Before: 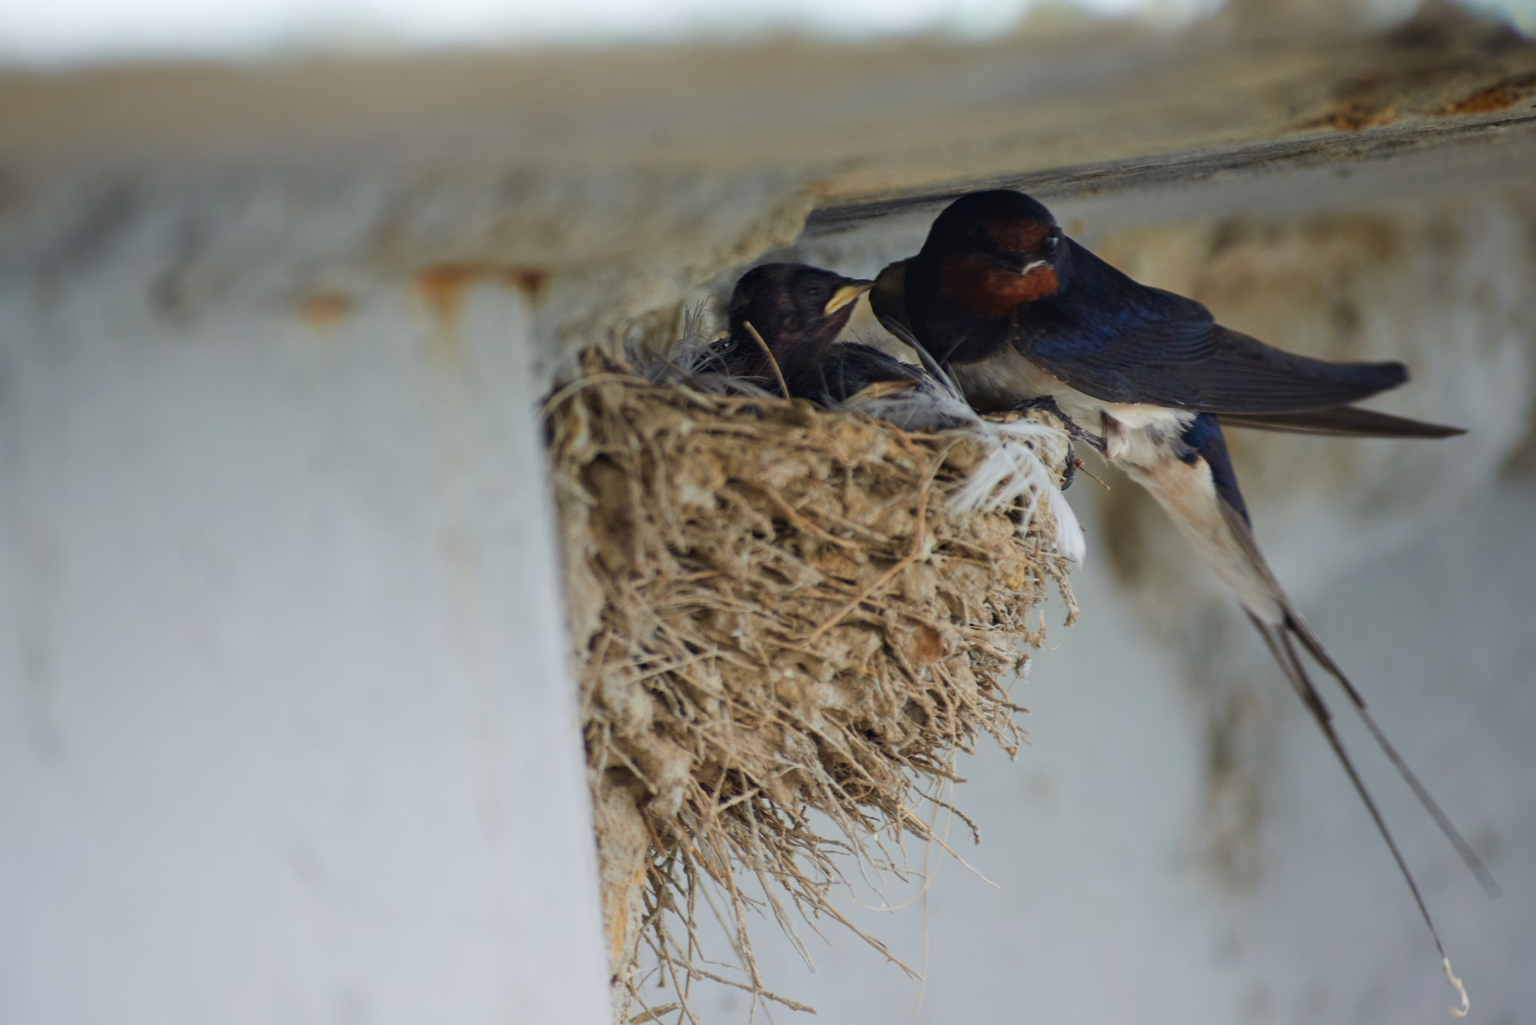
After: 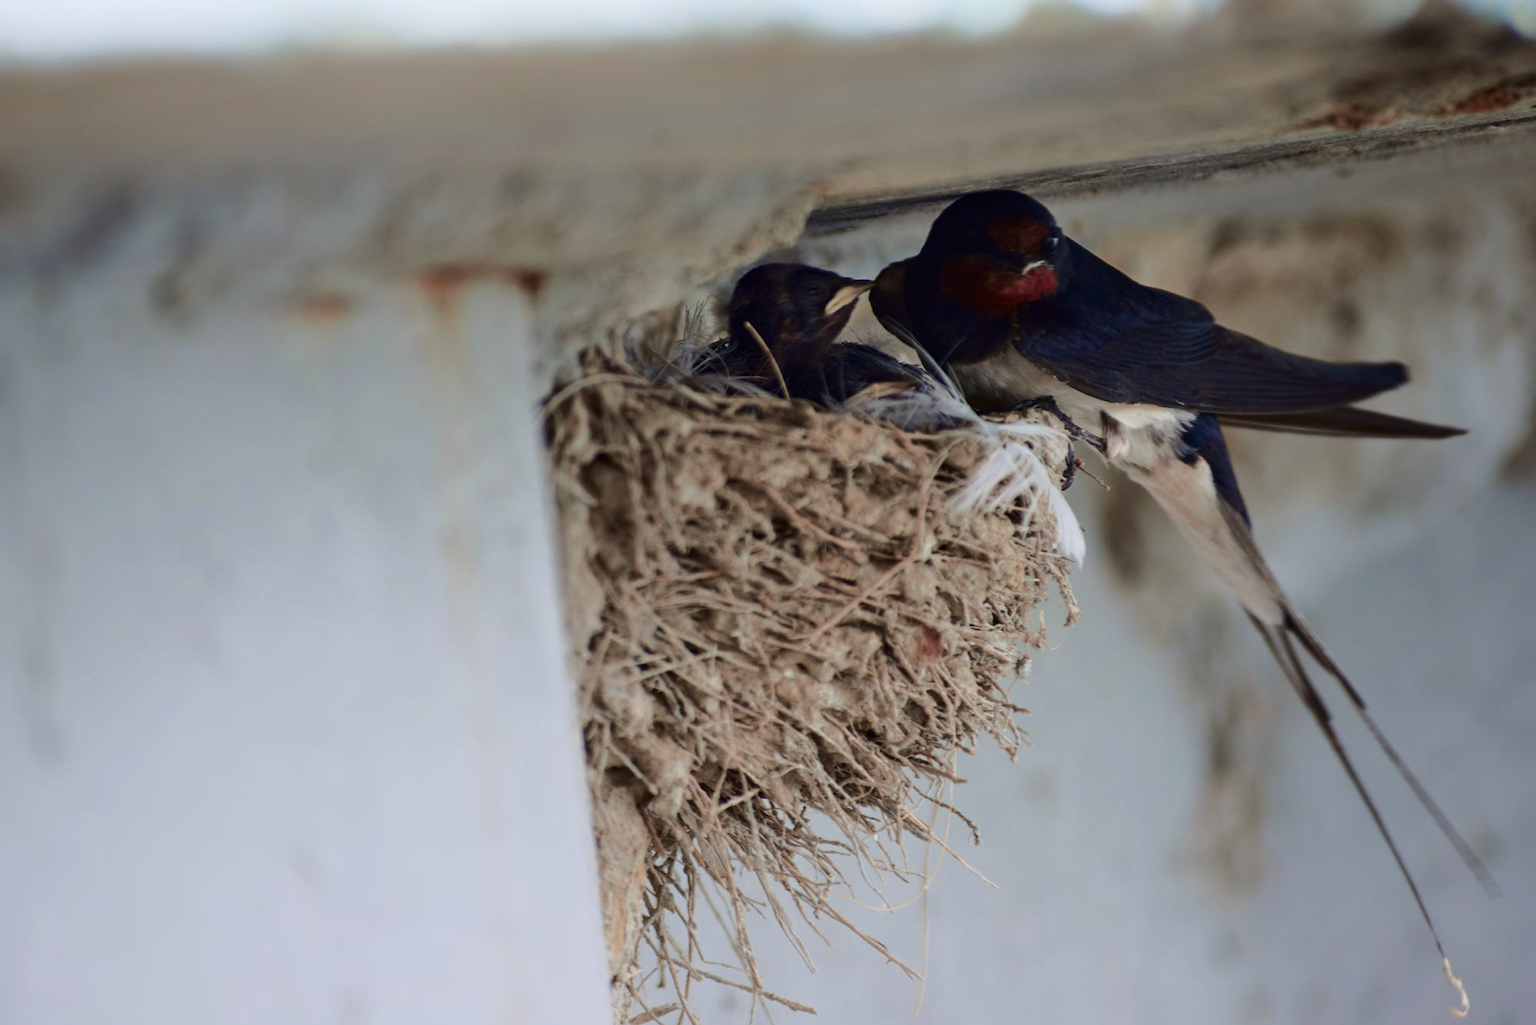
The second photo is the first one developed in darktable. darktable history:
exposure: black level correction 0.001, compensate highlight preservation false
tone curve: curves: ch0 [(0, 0) (0.139, 0.081) (0.304, 0.259) (0.502, 0.505) (0.683, 0.676) (0.761, 0.773) (0.858, 0.858) (0.987, 0.945)]; ch1 [(0, 0) (0.172, 0.123) (0.304, 0.288) (0.414, 0.44) (0.472, 0.473) (0.502, 0.508) (0.54, 0.543) (0.583, 0.601) (0.638, 0.654) (0.741, 0.783) (1, 1)]; ch2 [(0, 0) (0.411, 0.424) (0.485, 0.476) (0.502, 0.502) (0.557, 0.54) (0.631, 0.576) (1, 1)], color space Lab, independent channels, preserve colors none
